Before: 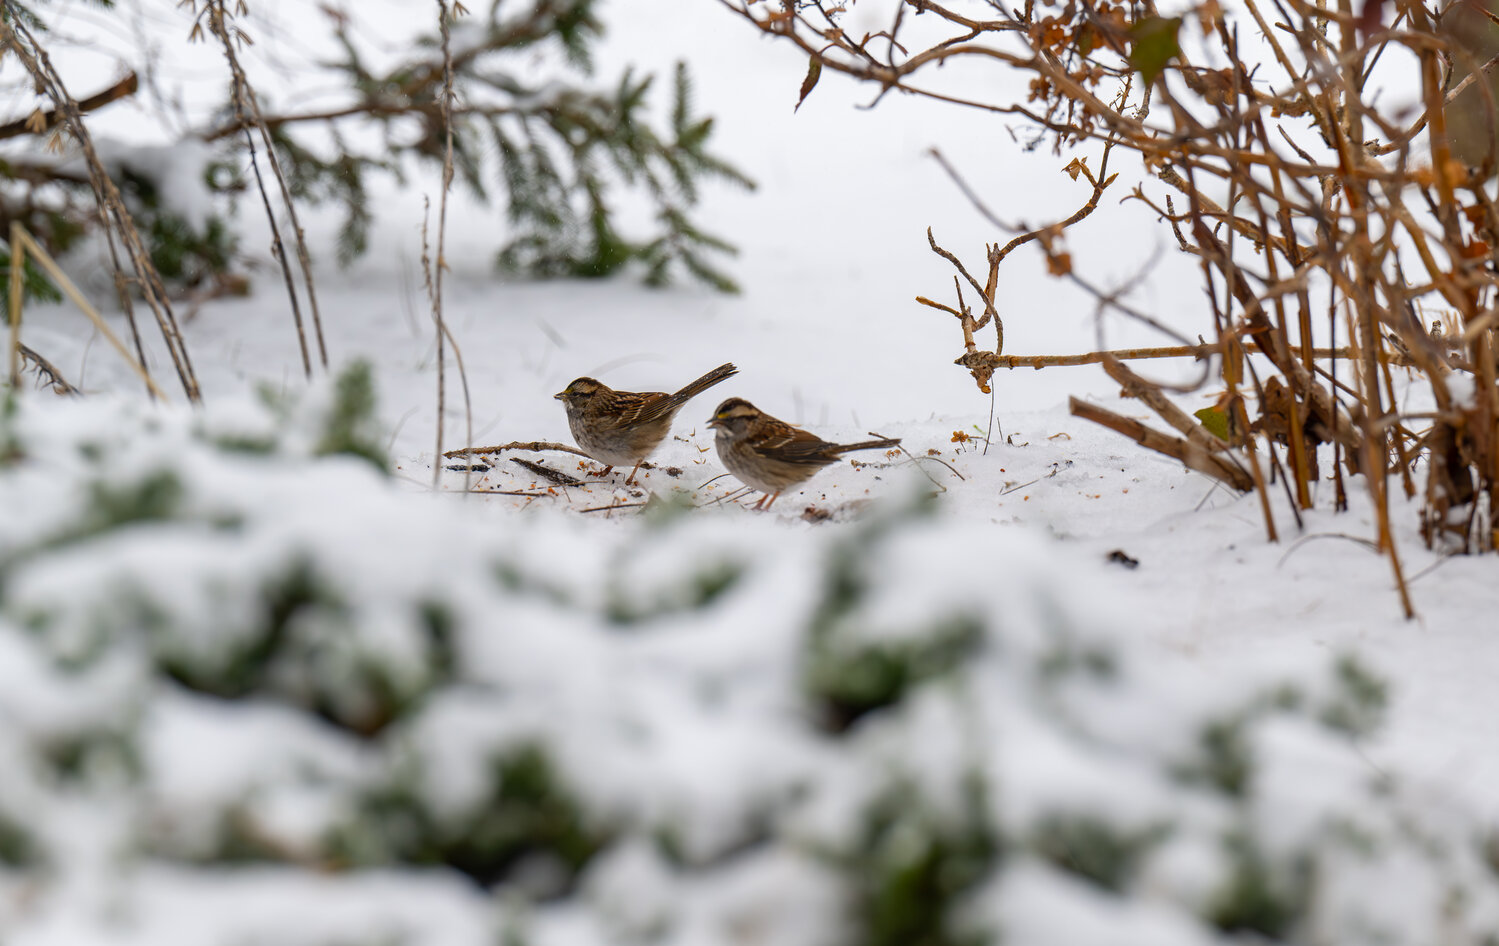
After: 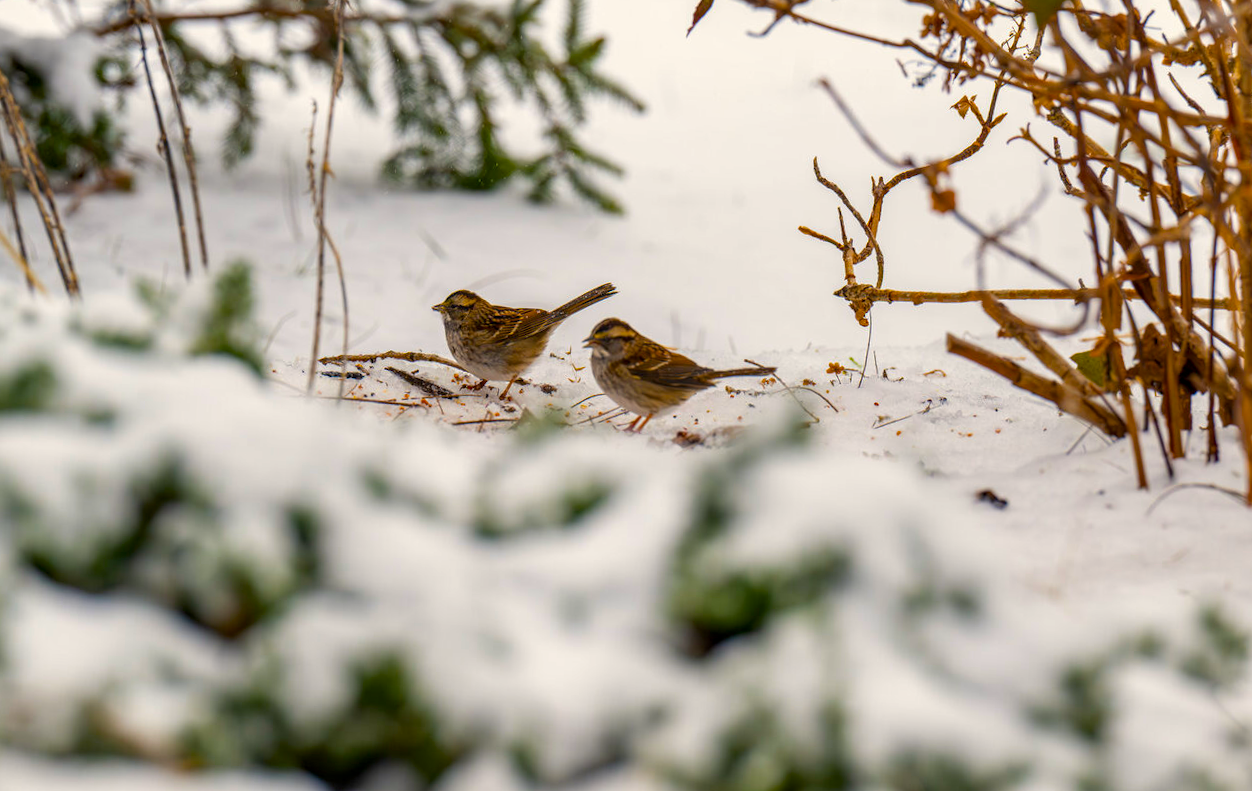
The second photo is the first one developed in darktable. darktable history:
local contrast: on, module defaults
exposure: compensate highlight preservation false
crop and rotate: angle -2.88°, left 5.168%, top 5.196%, right 4.759%, bottom 4.598%
color balance rgb: highlights gain › chroma 3.071%, highlights gain › hue 78.66°, linear chroma grading › global chroma 24.475%, perceptual saturation grading › global saturation 25.868%, global vibrance 20%
